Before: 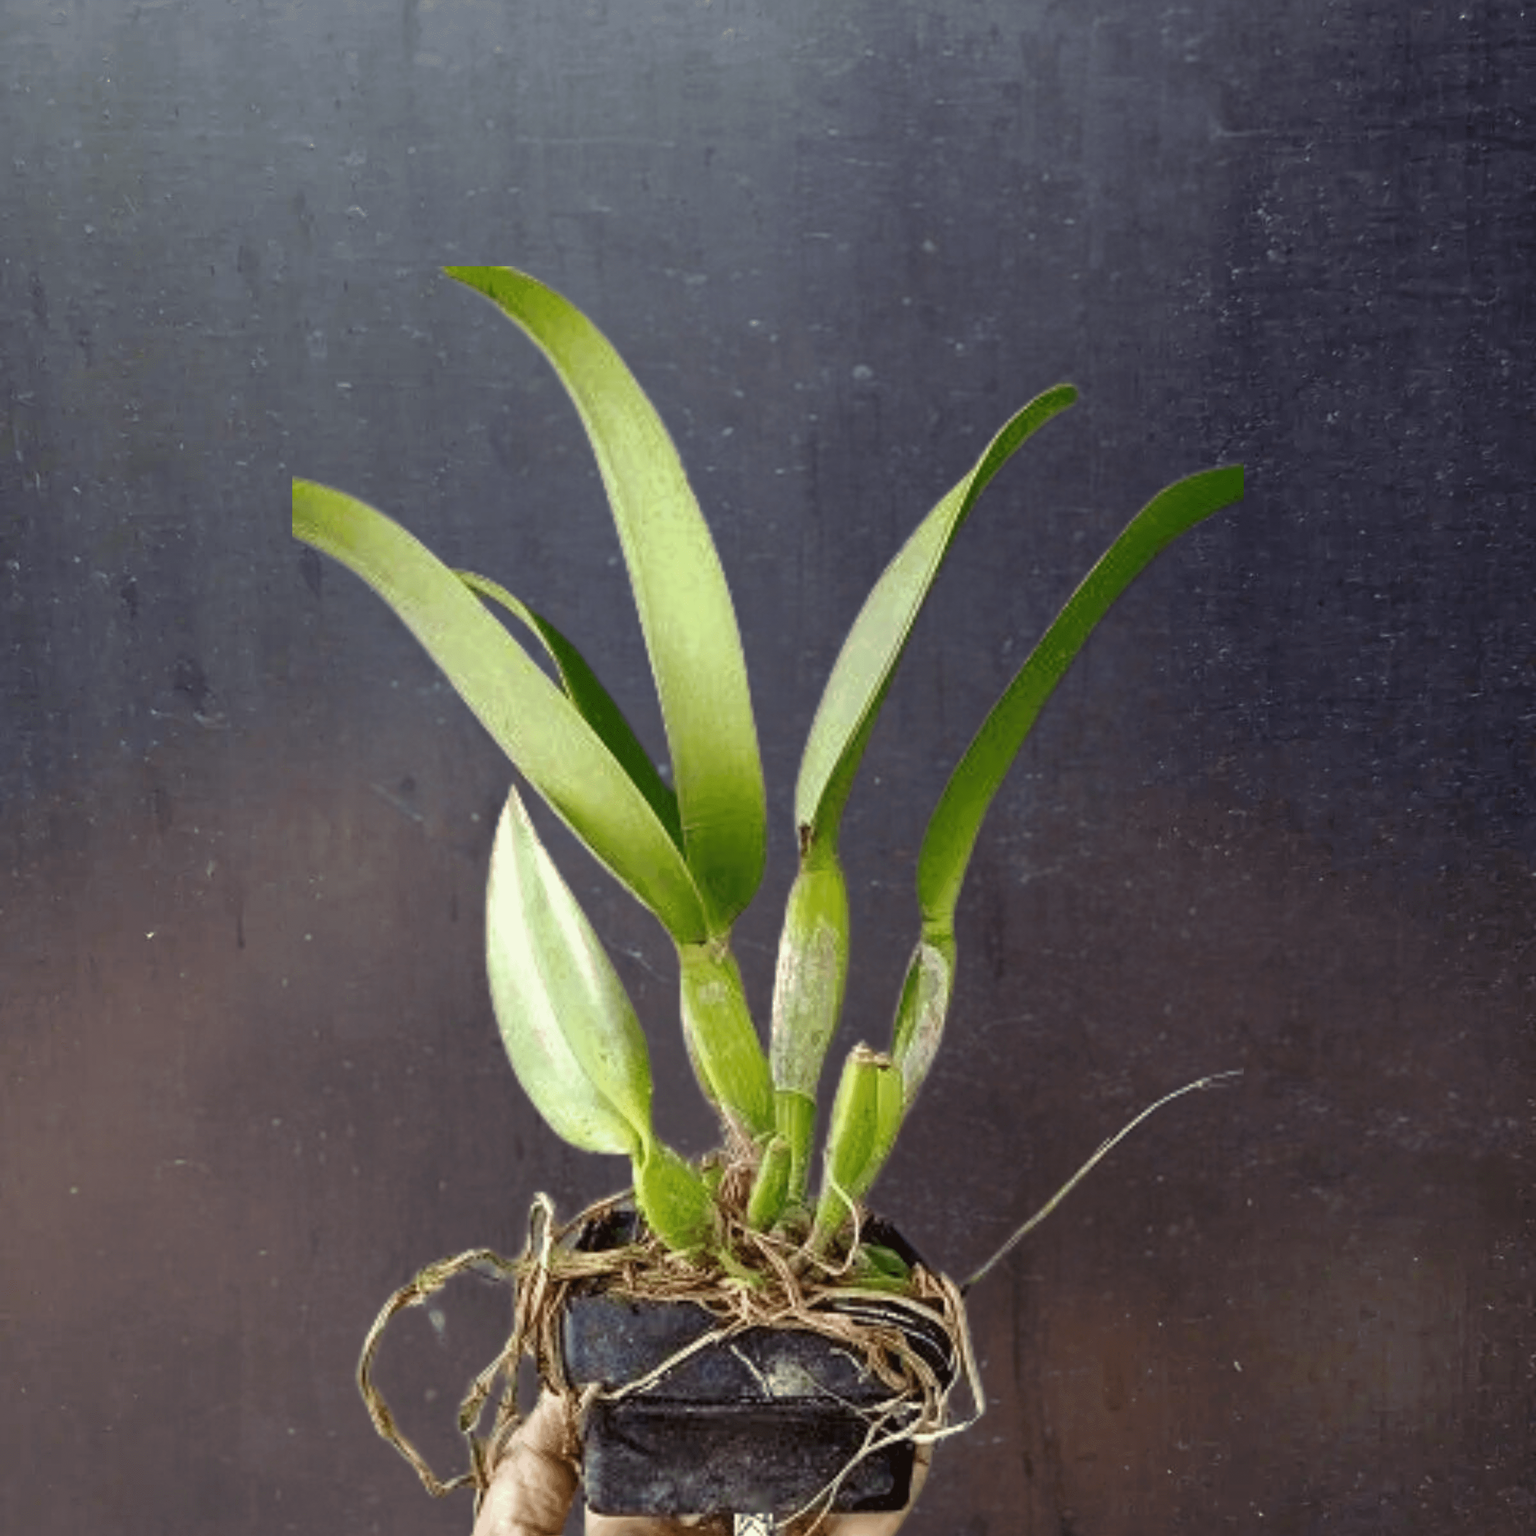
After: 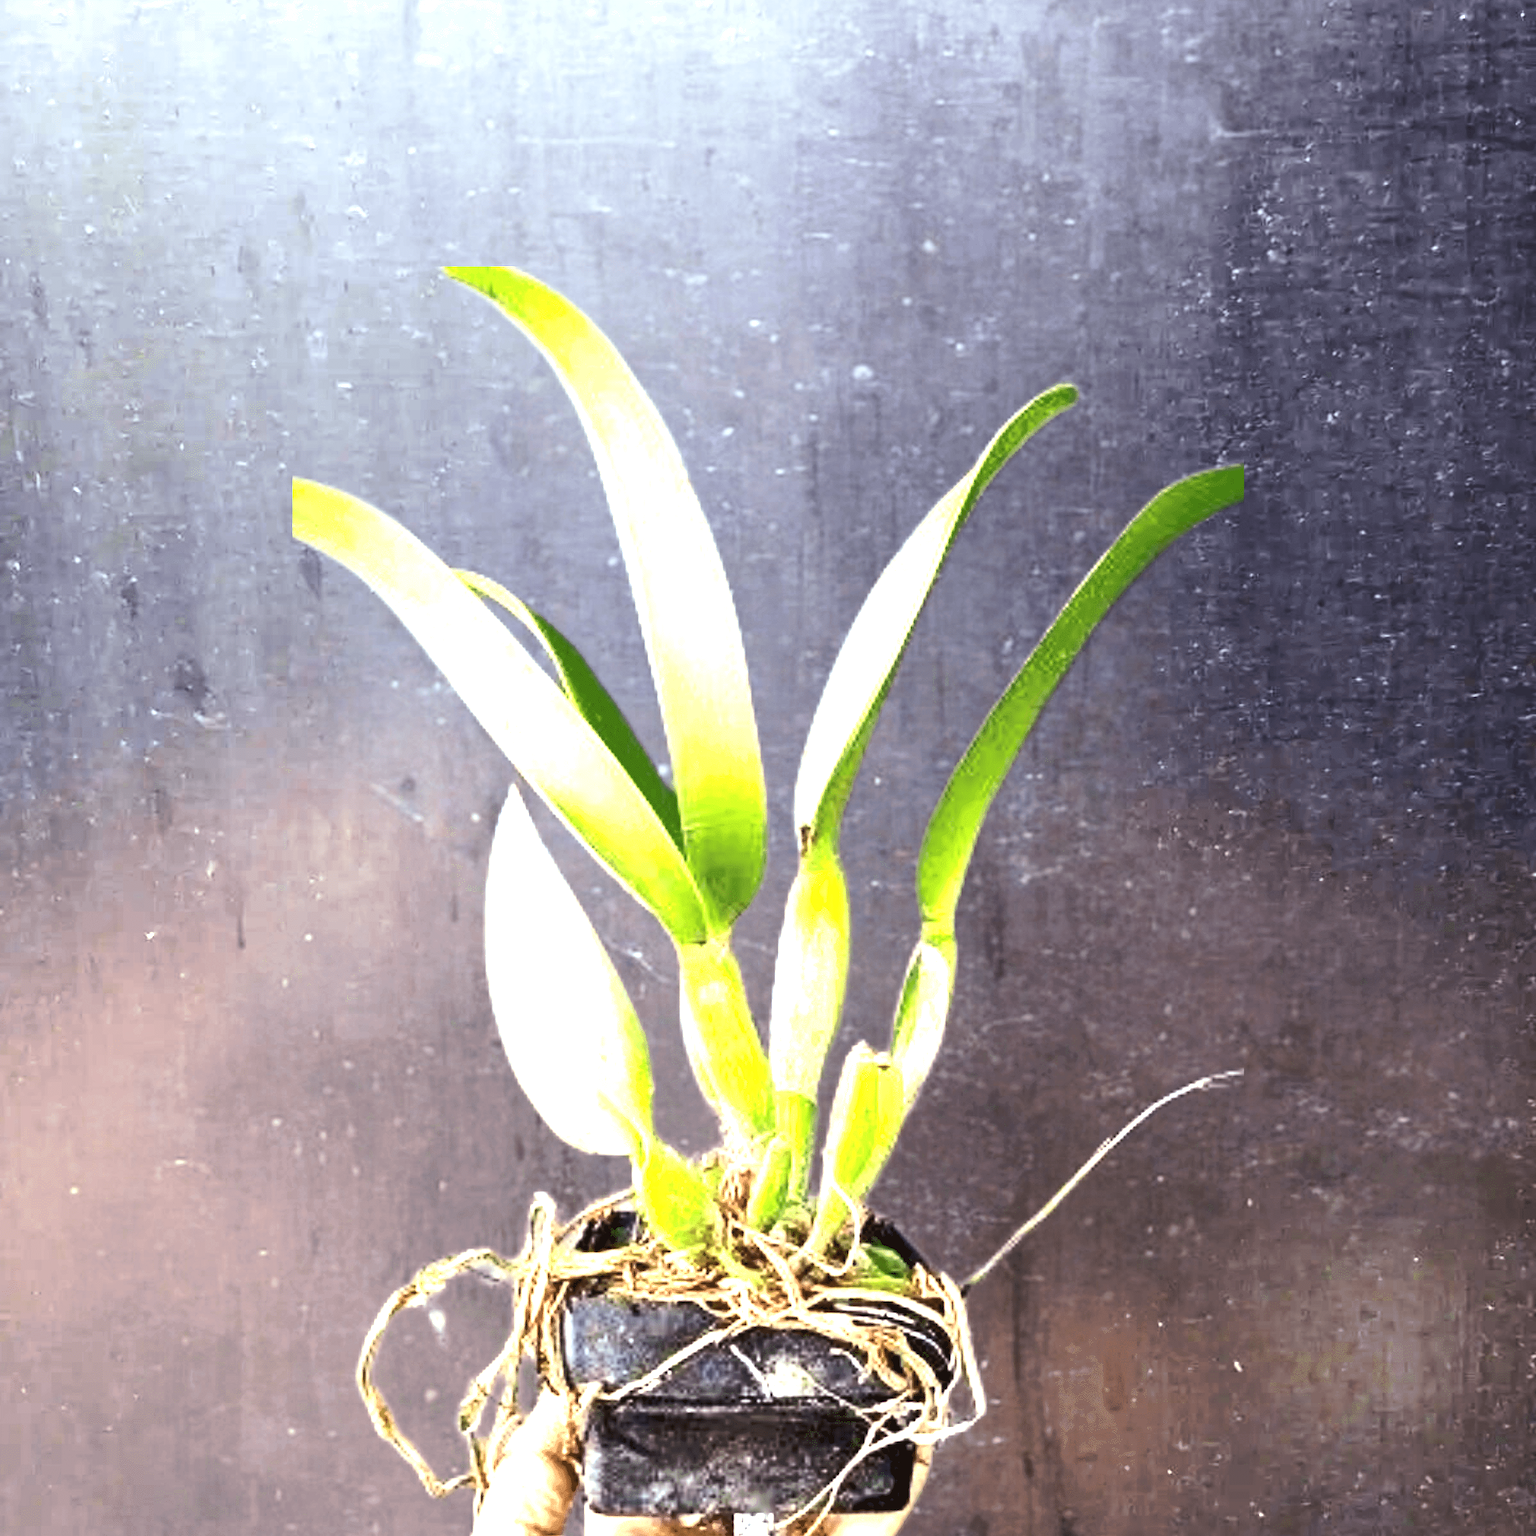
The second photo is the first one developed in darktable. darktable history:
exposure: black level correction 0, exposure 1.388 EV, compensate exposure bias true, compensate highlight preservation false
contrast brightness saturation: contrast 0.1, brightness 0.02, saturation 0.02
tone equalizer: -8 EV -1.08 EV, -7 EV -1.01 EV, -6 EV -0.867 EV, -5 EV -0.578 EV, -3 EV 0.578 EV, -2 EV 0.867 EV, -1 EV 1.01 EV, +0 EV 1.08 EV, edges refinement/feathering 500, mask exposure compensation -1.57 EV, preserve details no
